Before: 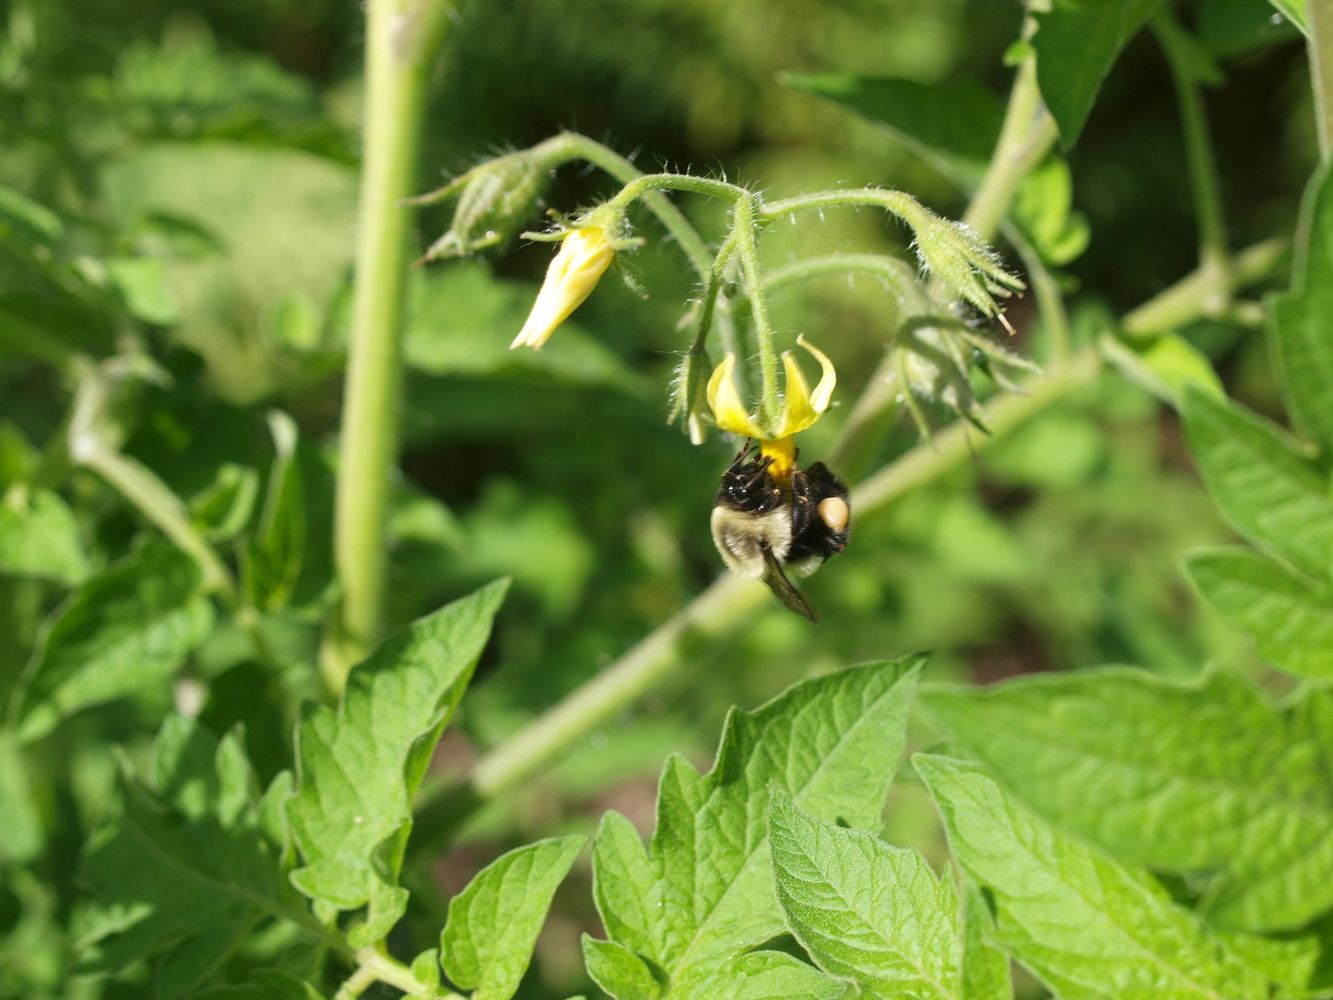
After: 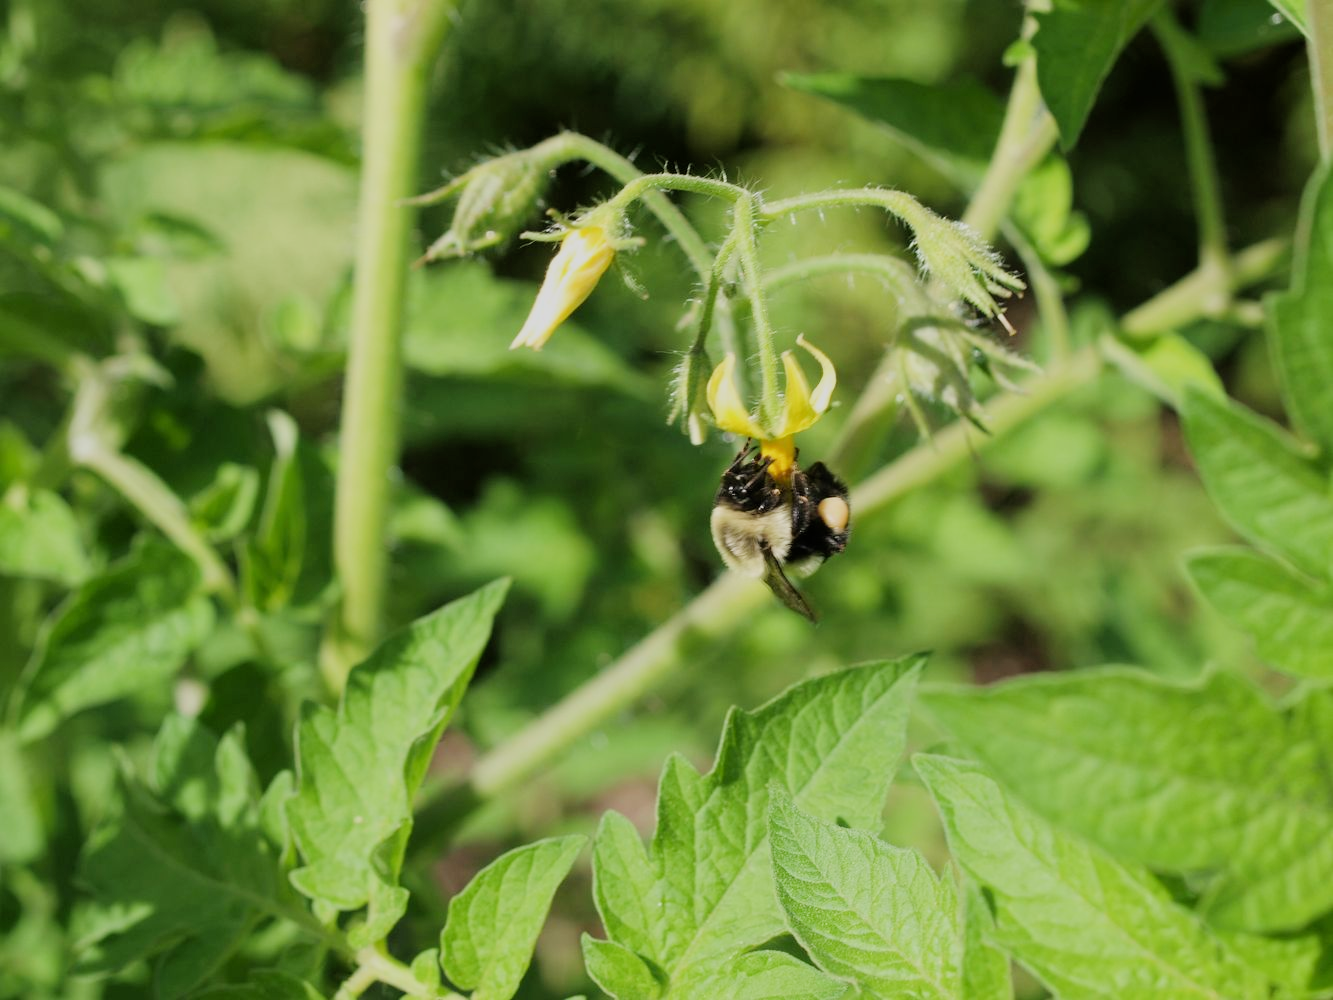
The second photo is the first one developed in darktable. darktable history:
exposure: exposure 0.27 EV, compensate highlight preservation false
filmic rgb: black relative exposure -7.38 EV, white relative exposure 5.07 EV, hardness 3.21
